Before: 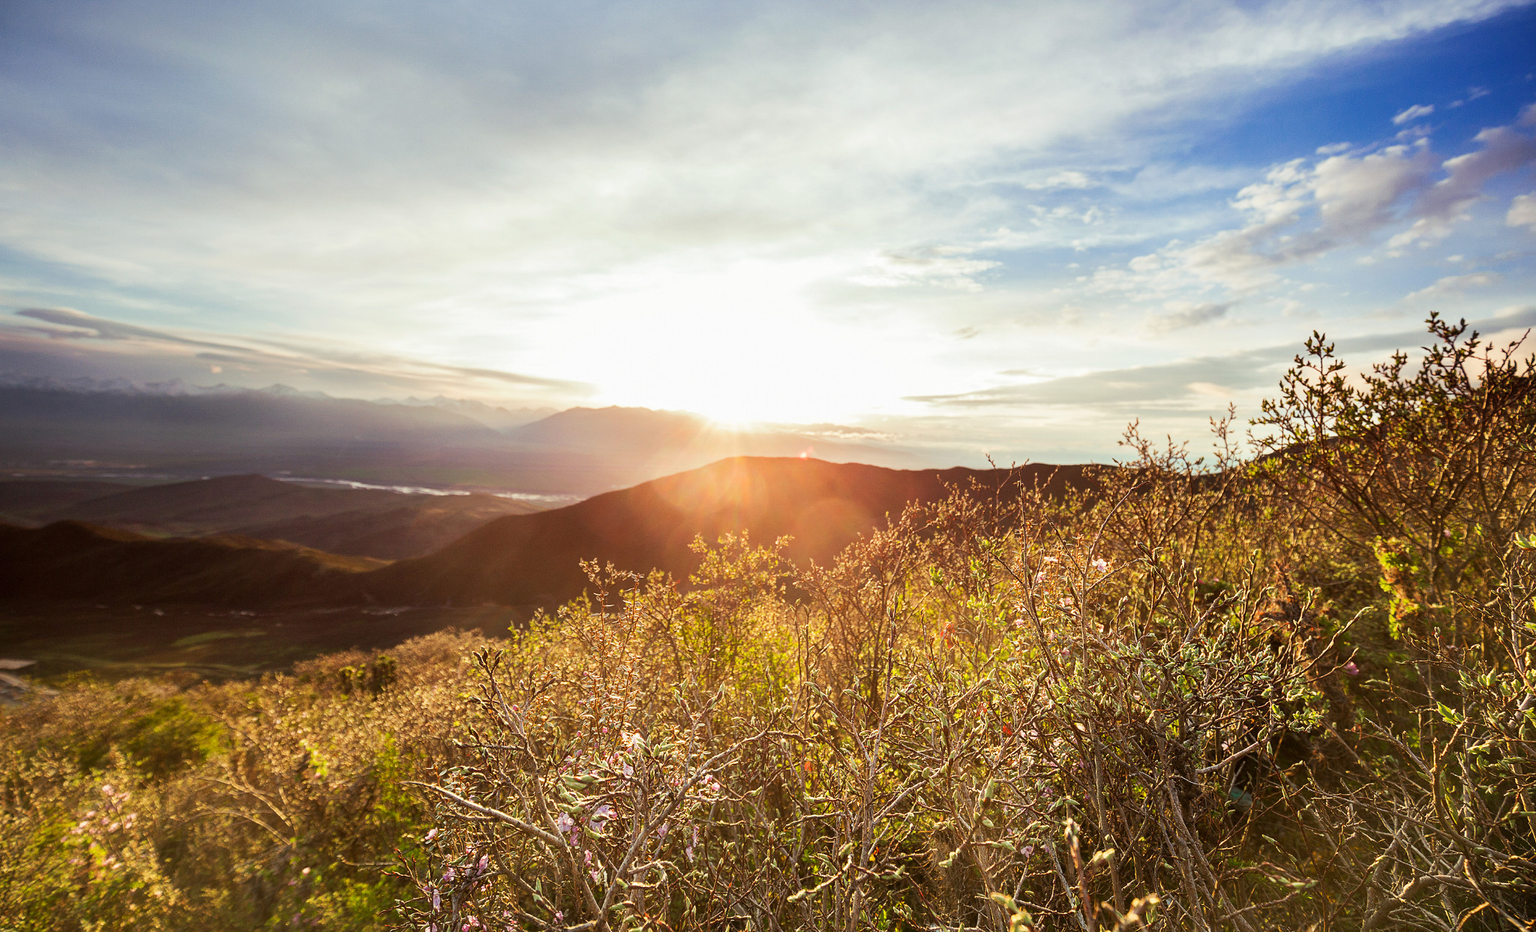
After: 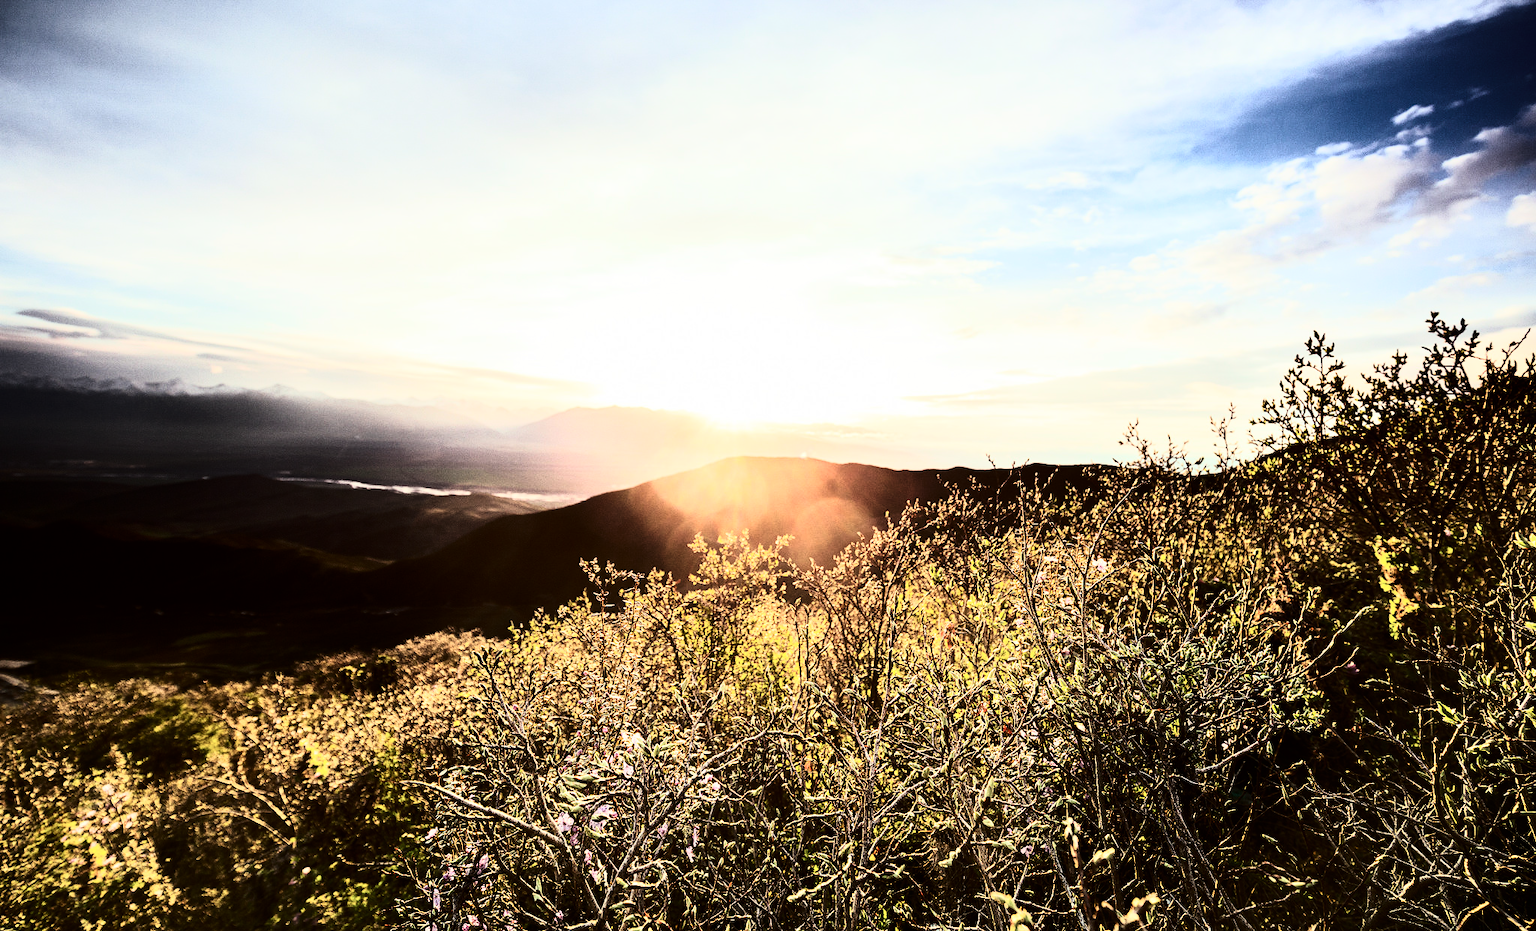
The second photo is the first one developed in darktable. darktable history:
tone curve: curves: ch0 [(0, 0) (0.042, 0.01) (0.223, 0.123) (0.59, 0.574) (0.802, 0.868) (1, 1)], color space Lab, linked channels, preserve colors none
contrast brightness saturation: contrast 0.5, saturation -0.1
